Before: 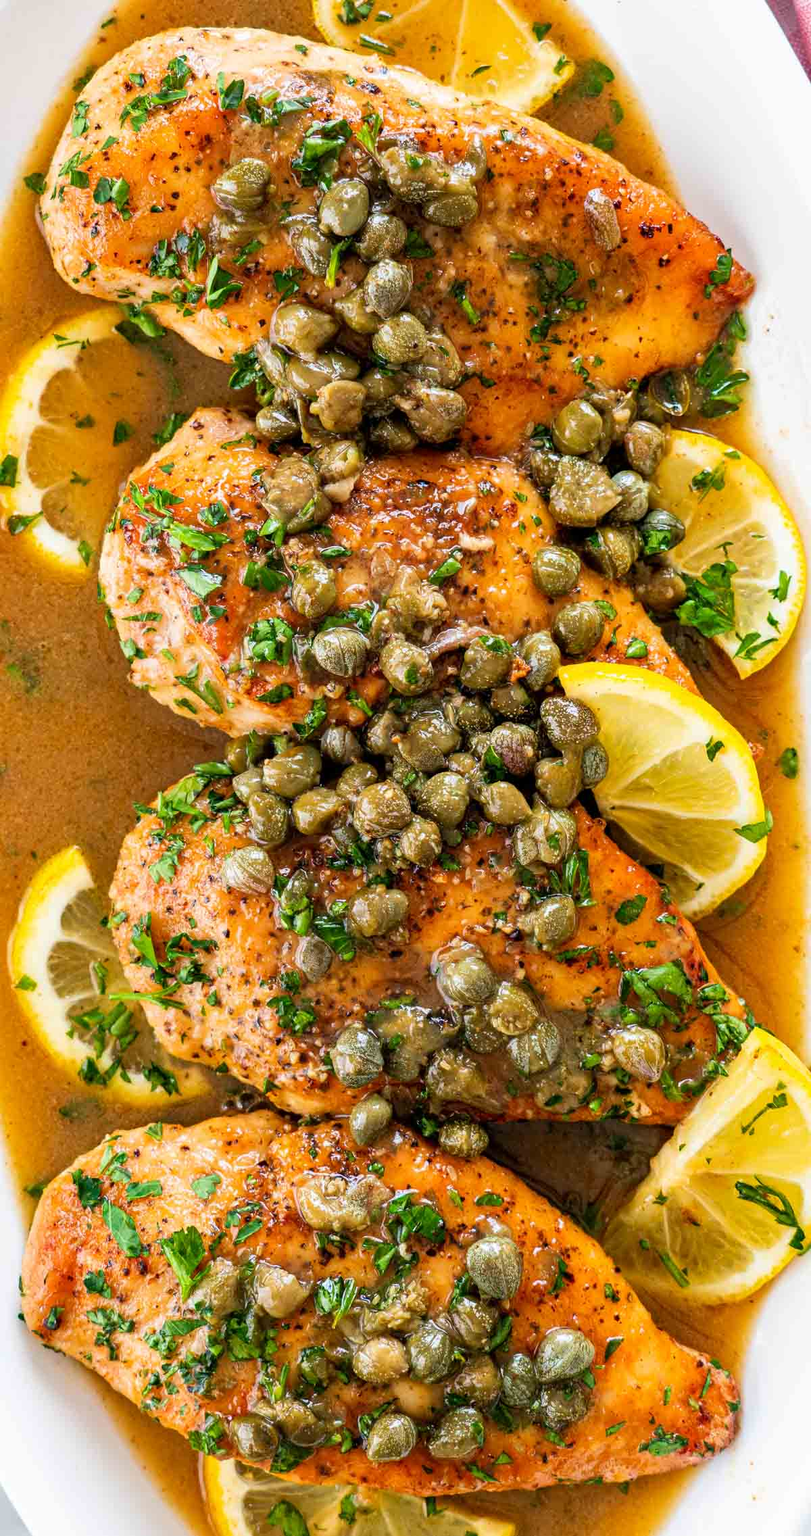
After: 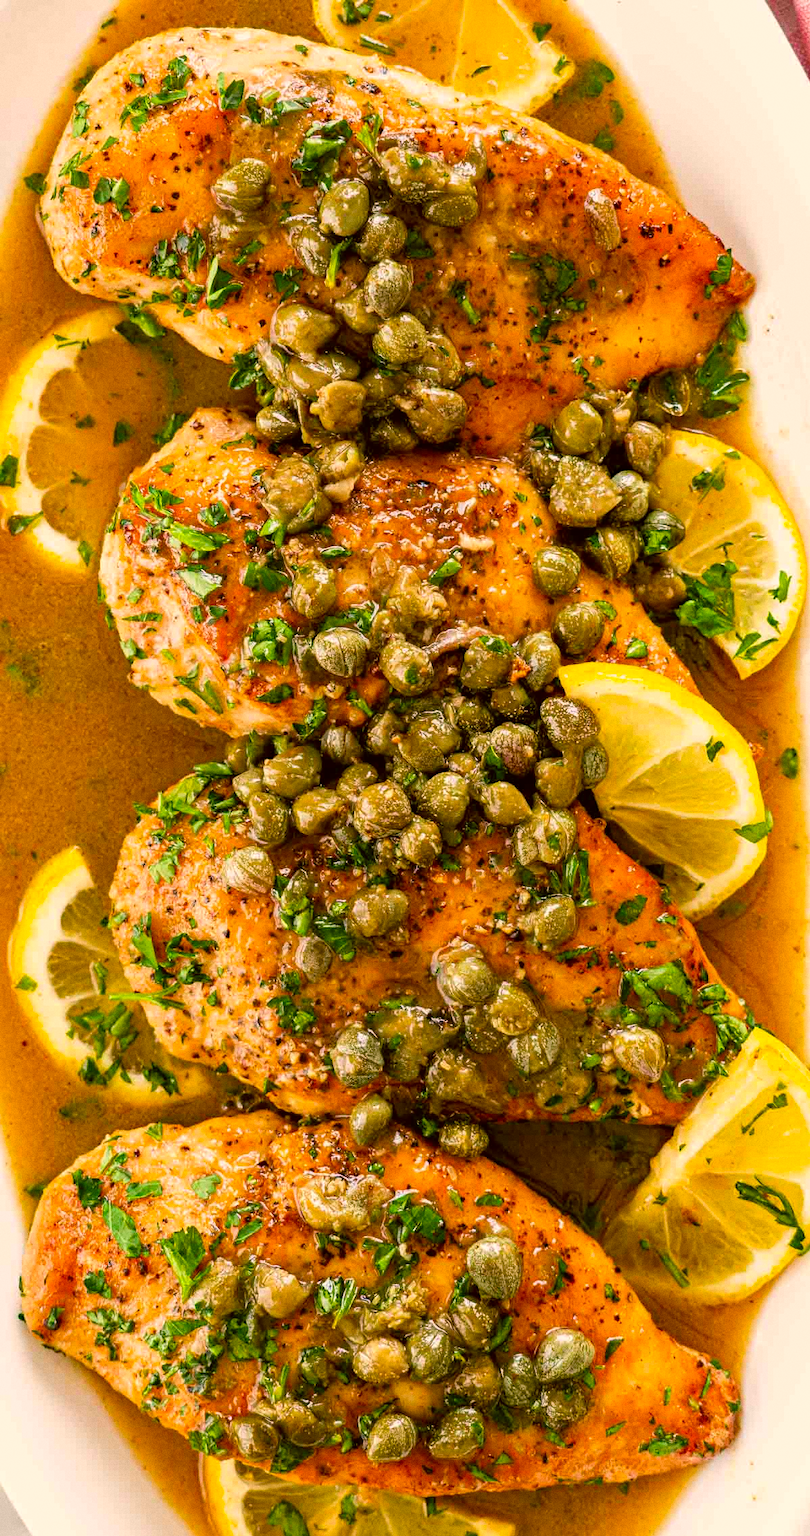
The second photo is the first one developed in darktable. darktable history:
haze removal: compatibility mode true, adaptive false
color correction: highlights a* 8.98, highlights b* 15.09, shadows a* -0.49, shadows b* 26.52
grain: coarseness 0.09 ISO
